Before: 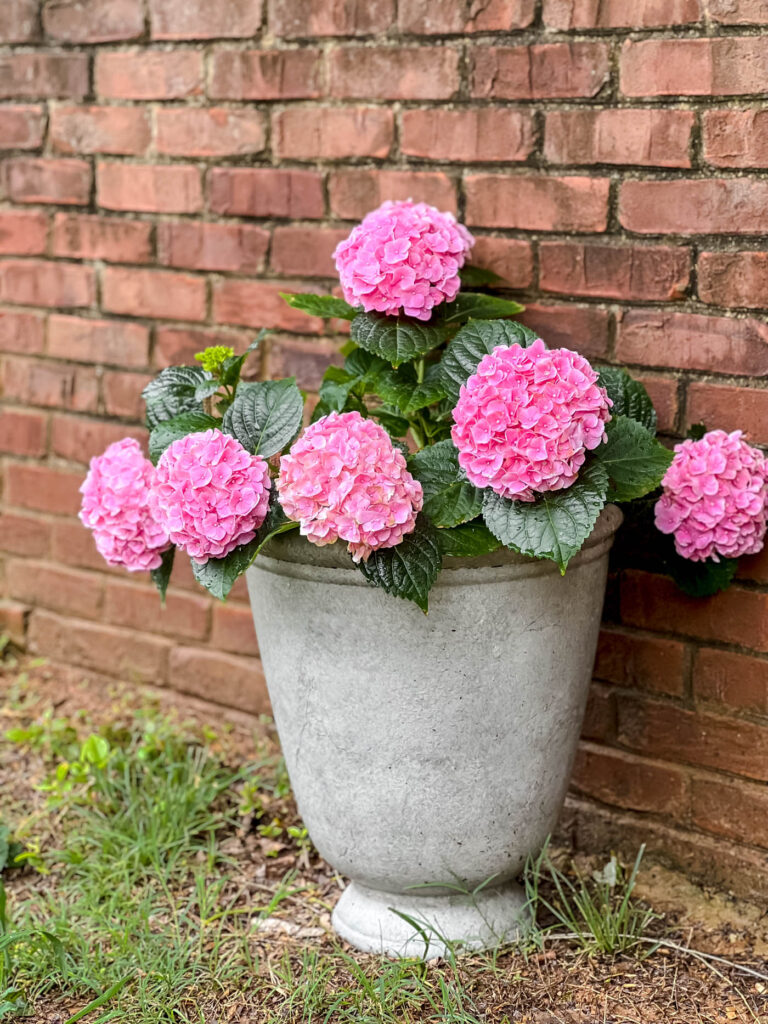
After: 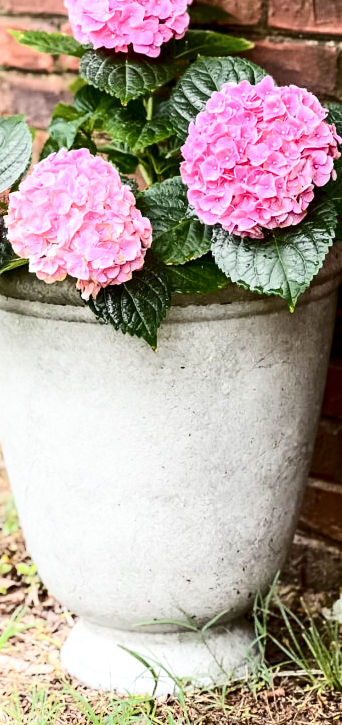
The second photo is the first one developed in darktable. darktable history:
shadows and highlights: shadows -89.6, highlights 88.52, soften with gaussian
exposure: exposure 0.293 EV, compensate highlight preservation false
crop: left 35.35%, top 25.762%, right 20.02%, bottom 3.426%
contrast brightness saturation: contrast 0.297
